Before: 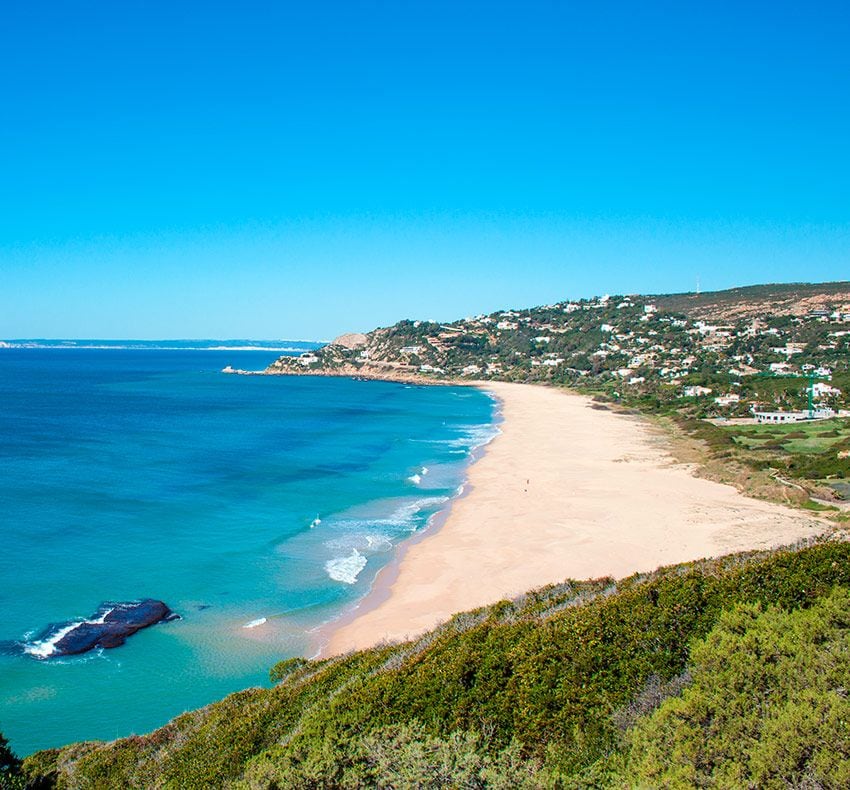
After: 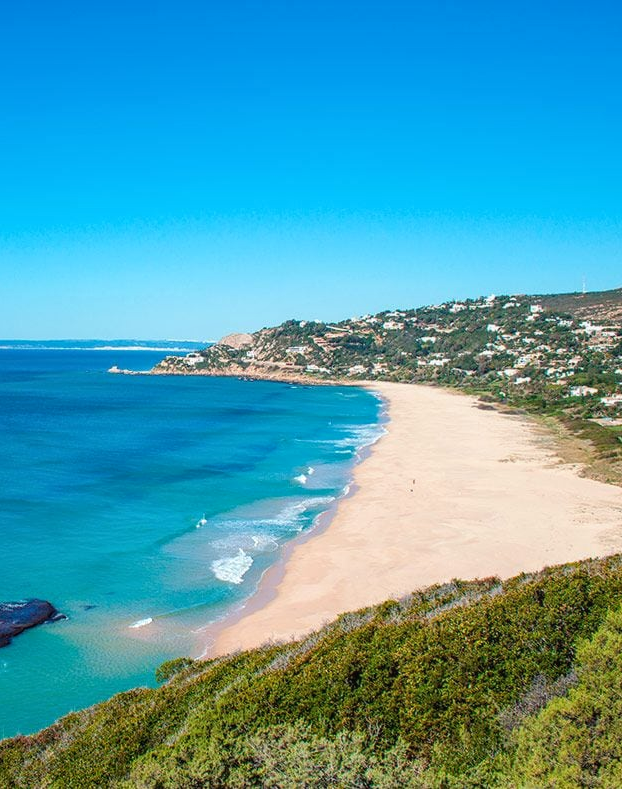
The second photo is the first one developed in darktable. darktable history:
local contrast: detail 110%
crop: left 13.443%, right 13.31%
exposure: compensate highlight preservation false
